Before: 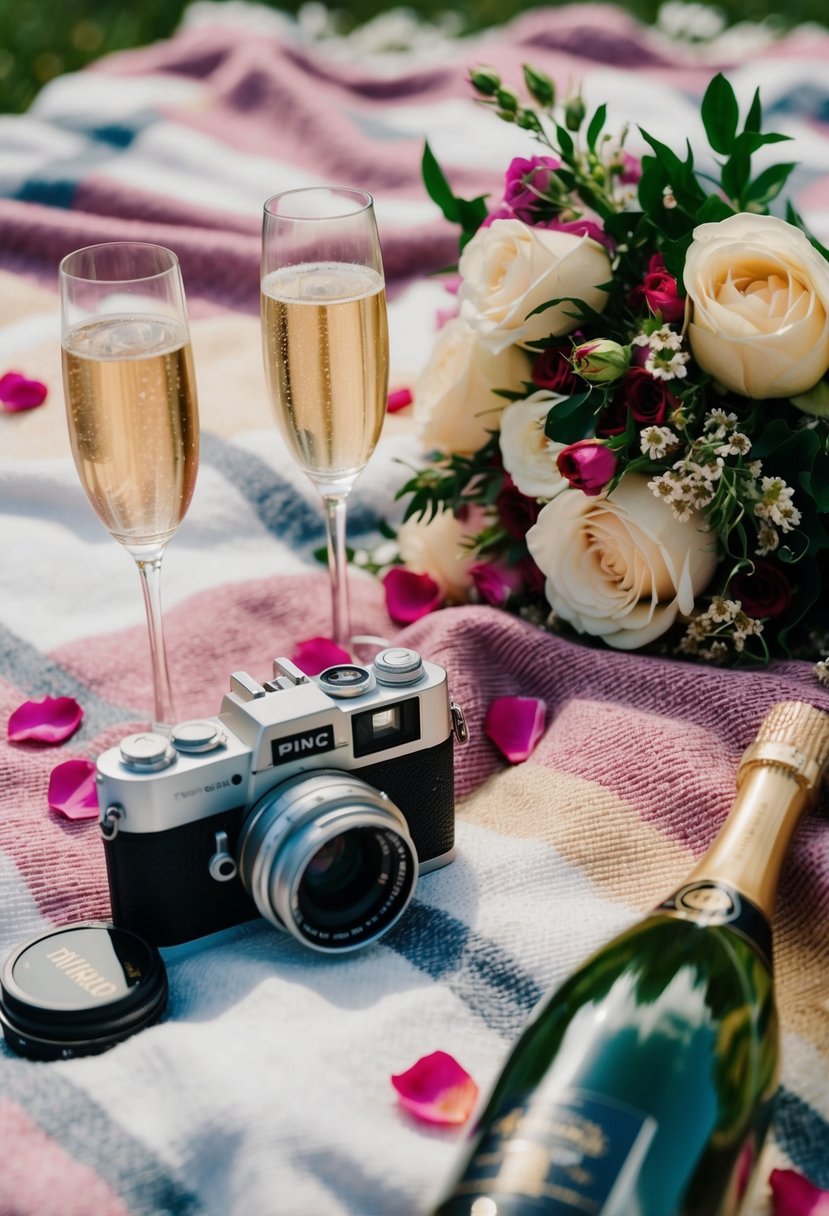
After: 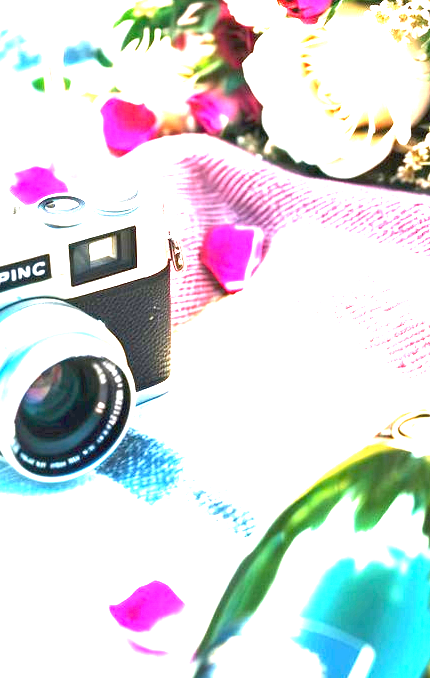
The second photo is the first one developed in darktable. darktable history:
crop: left 34.234%, top 38.806%, right 13.864%, bottom 5.39%
exposure: black level correction 0, exposure 4.074 EV, compensate exposure bias true, compensate highlight preservation false
